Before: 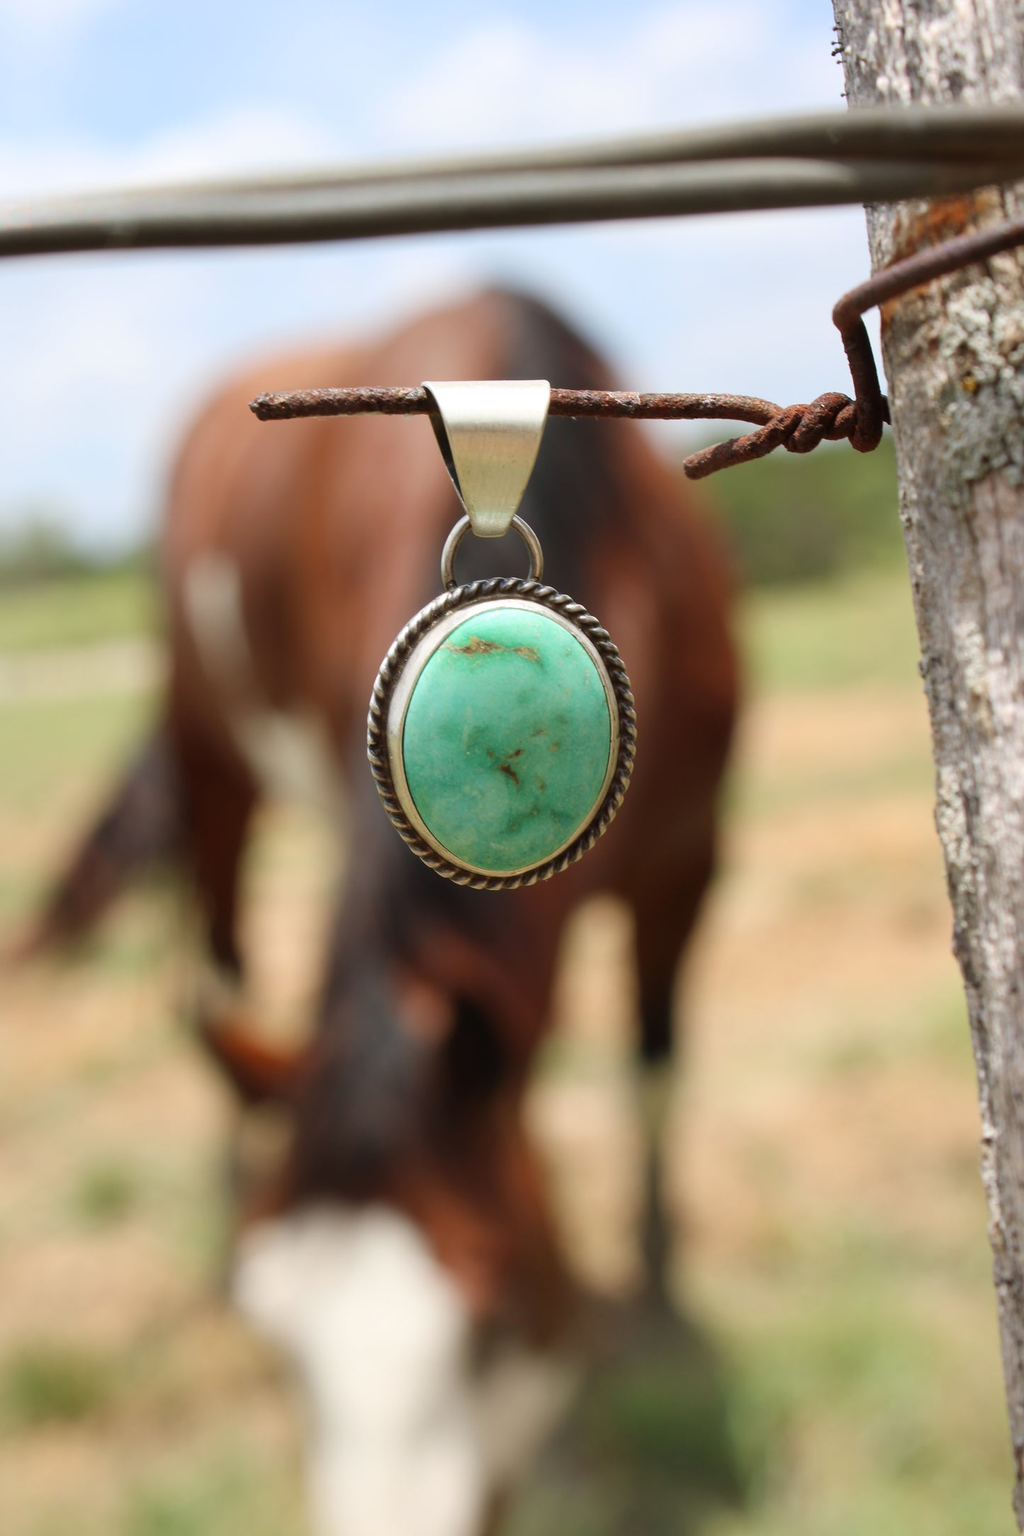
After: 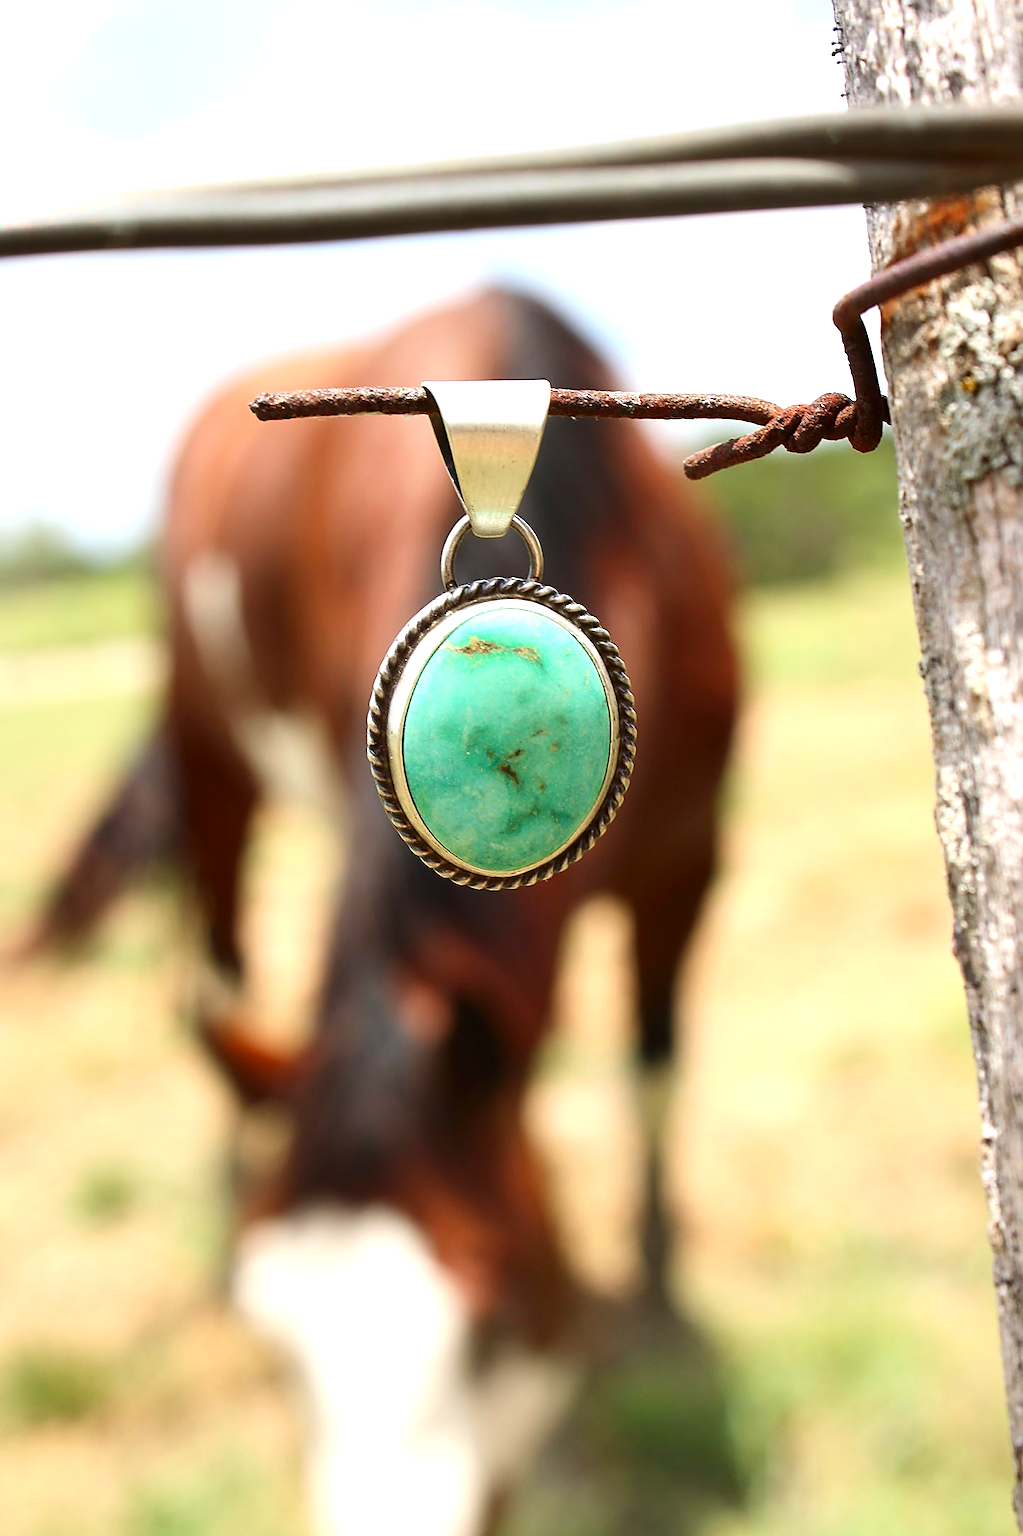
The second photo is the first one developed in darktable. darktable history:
exposure: exposure 0.74 EV, compensate highlight preservation false
sharpen: radius 1.4, amount 1.25, threshold 0.7
contrast brightness saturation: contrast 0.13, brightness -0.05, saturation 0.16
